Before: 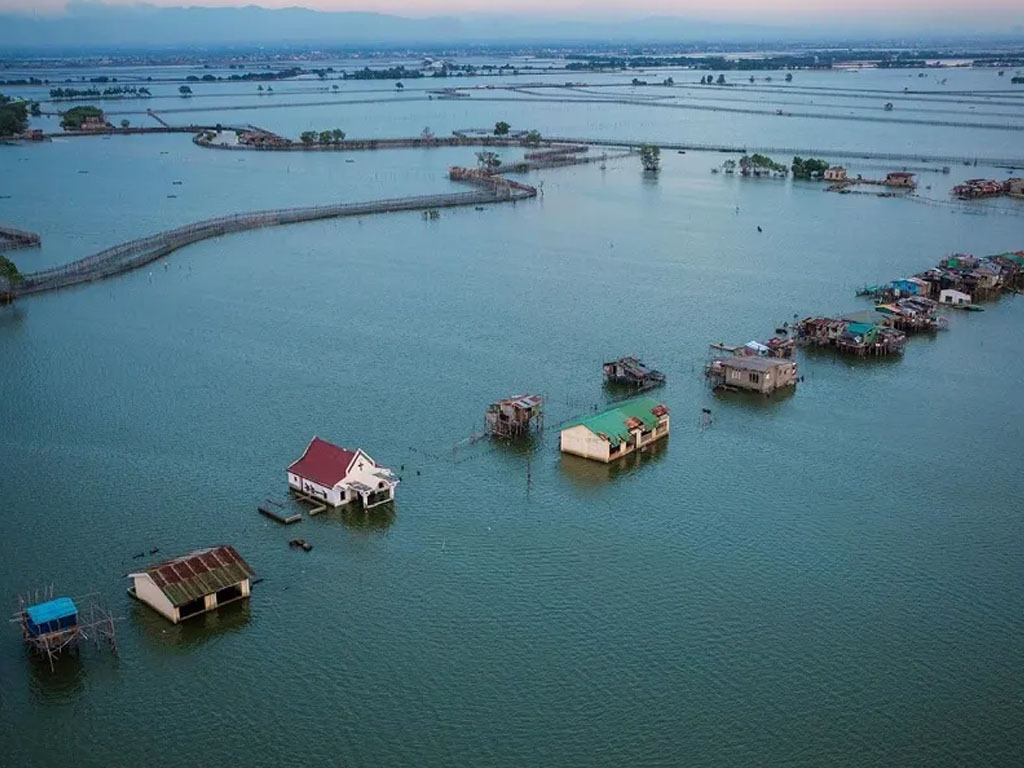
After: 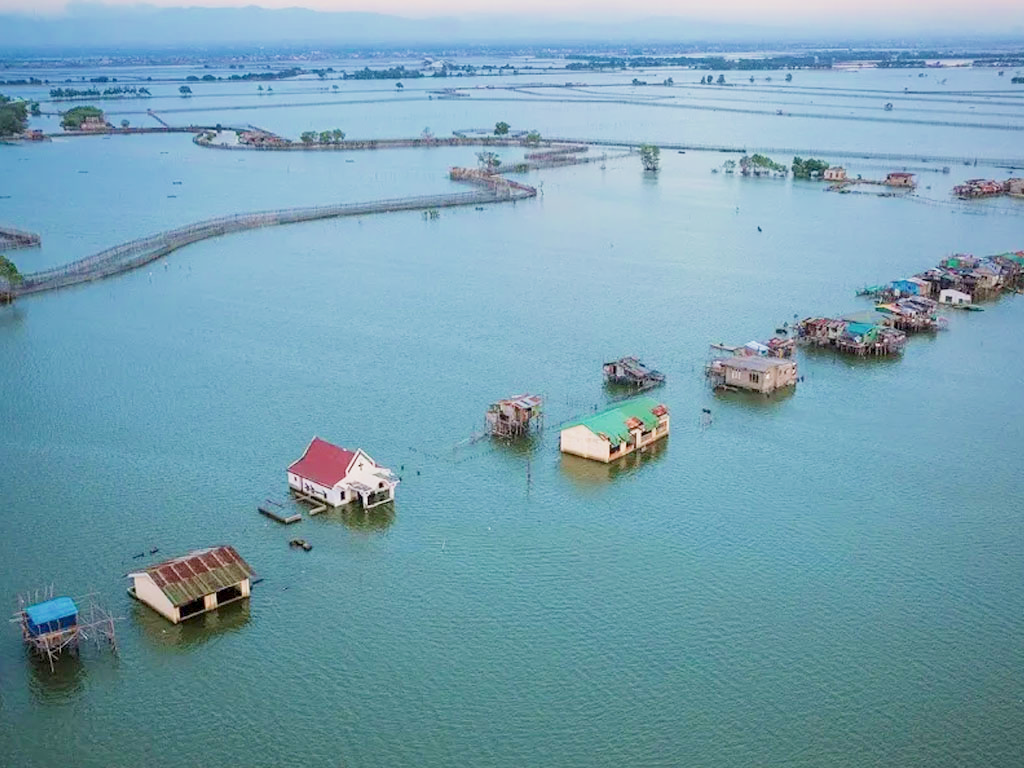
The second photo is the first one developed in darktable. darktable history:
exposure: exposure -0.492 EV, compensate highlight preservation false
filmic rgb: middle gray luminance 4.29%, black relative exposure -13 EV, white relative exposure 5 EV, threshold 6 EV, target black luminance 0%, hardness 5.19, latitude 59.69%, contrast 0.767, highlights saturation mix 5%, shadows ↔ highlights balance 25.95%, add noise in highlights 0, color science v3 (2019), use custom middle-gray values true, iterations of high-quality reconstruction 0, contrast in highlights soft, enable highlight reconstruction true
